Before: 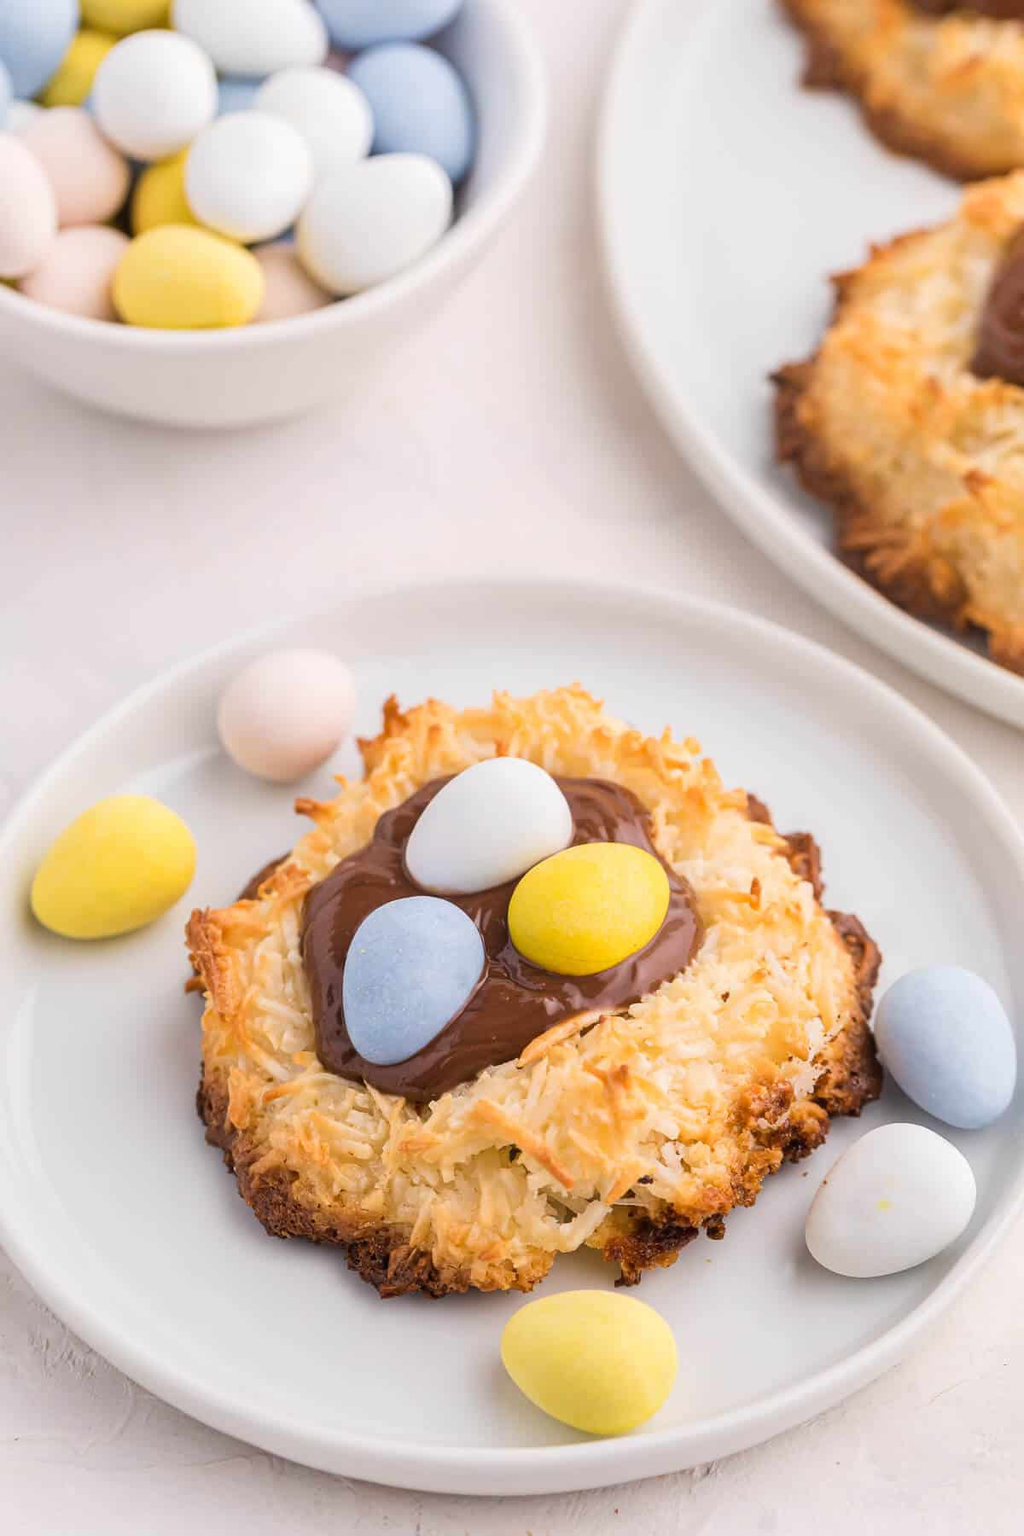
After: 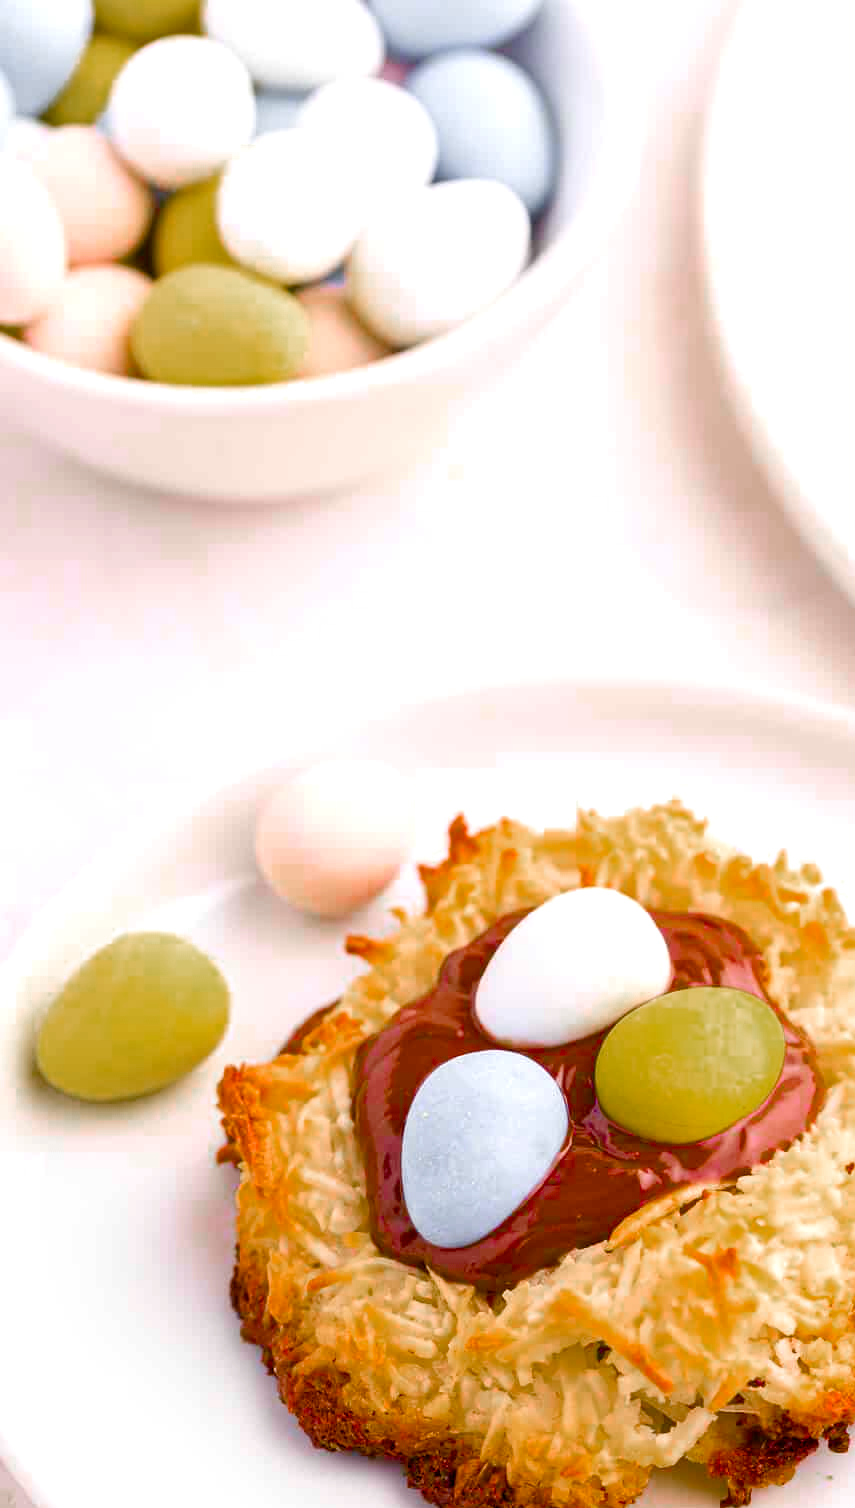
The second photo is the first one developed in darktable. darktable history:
exposure: black level correction 0.001, exposure 0.499 EV, compensate exposure bias true, compensate highlight preservation false
color balance rgb: linear chroma grading › global chroma 14.402%, perceptual saturation grading › global saturation 44.473%, perceptual saturation grading › highlights -50.538%, perceptual saturation grading › shadows 30.807%, global vibrance 20%
crop: right 28.706%, bottom 16.201%
color zones: curves: ch0 [(0, 0.48) (0.209, 0.398) (0.305, 0.332) (0.429, 0.493) (0.571, 0.5) (0.714, 0.5) (0.857, 0.5) (1, 0.48)]; ch1 [(0, 0.736) (0.143, 0.625) (0.225, 0.371) (0.429, 0.256) (0.571, 0.241) (0.714, 0.213) (0.857, 0.48) (1, 0.736)]; ch2 [(0, 0.448) (0.143, 0.498) (0.286, 0.5) (0.429, 0.5) (0.571, 0.5) (0.714, 0.5) (0.857, 0.5) (1, 0.448)]
